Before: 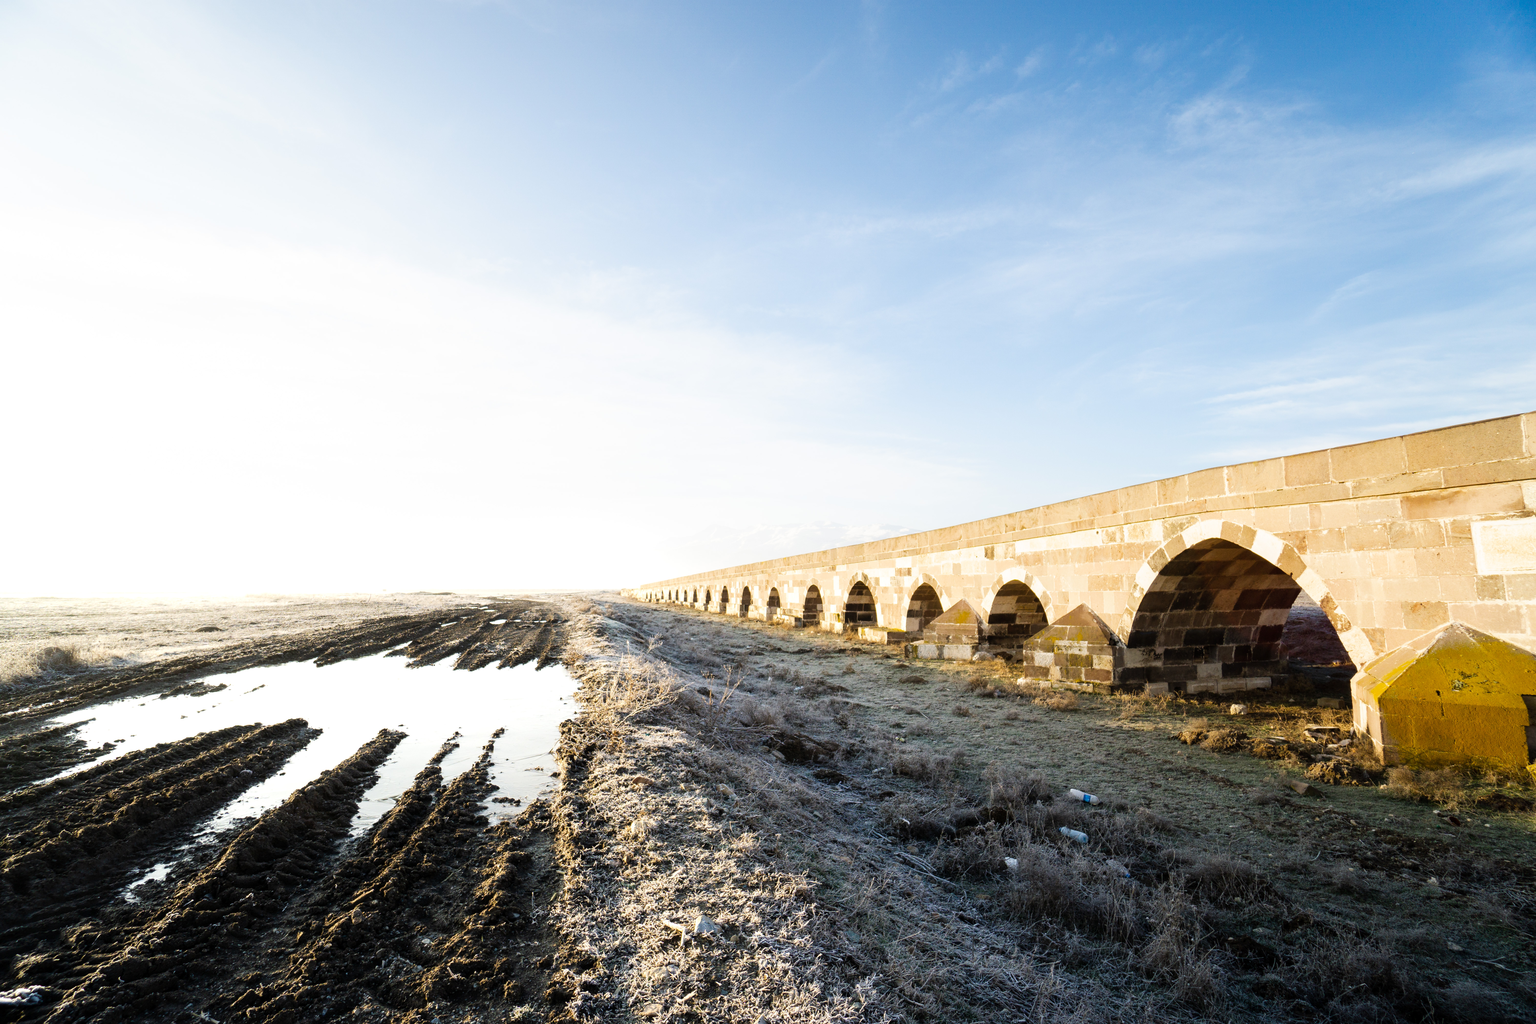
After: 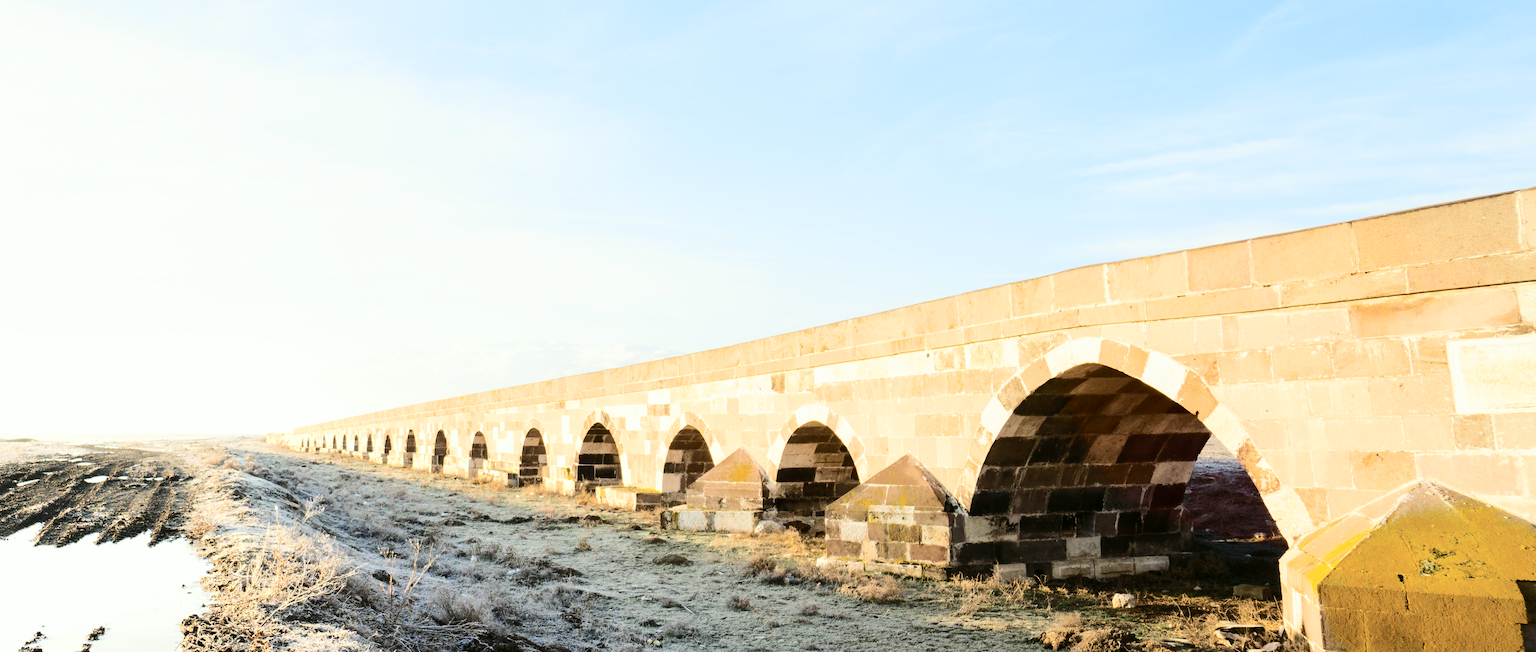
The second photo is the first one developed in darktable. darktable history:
crop and rotate: left 27.938%, top 27.046%, bottom 27.046%
tone curve: curves: ch0 [(0, 0) (0.21, 0.21) (0.43, 0.586) (0.65, 0.793) (1, 1)]; ch1 [(0, 0) (0.382, 0.447) (0.492, 0.484) (0.544, 0.547) (0.583, 0.578) (0.599, 0.595) (0.67, 0.673) (1, 1)]; ch2 [(0, 0) (0.411, 0.382) (0.492, 0.5) (0.531, 0.534) (0.56, 0.573) (0.599, 0.602) (0.696, 0.693) (1, 1)], color space Lab, independent channels, preserve colors none
